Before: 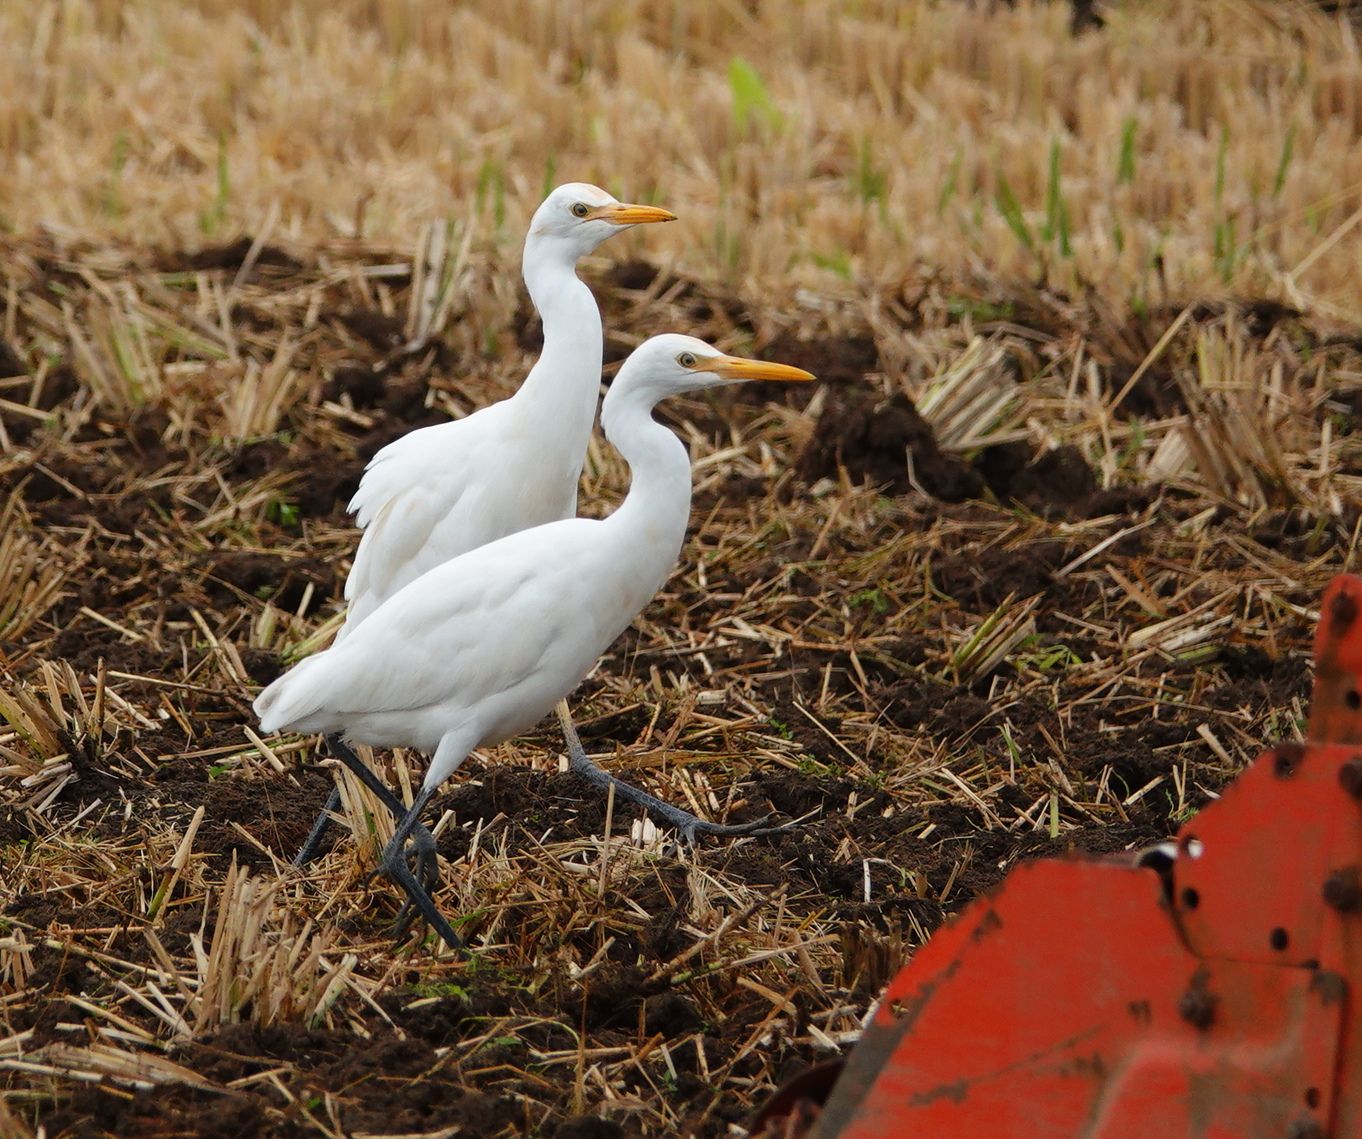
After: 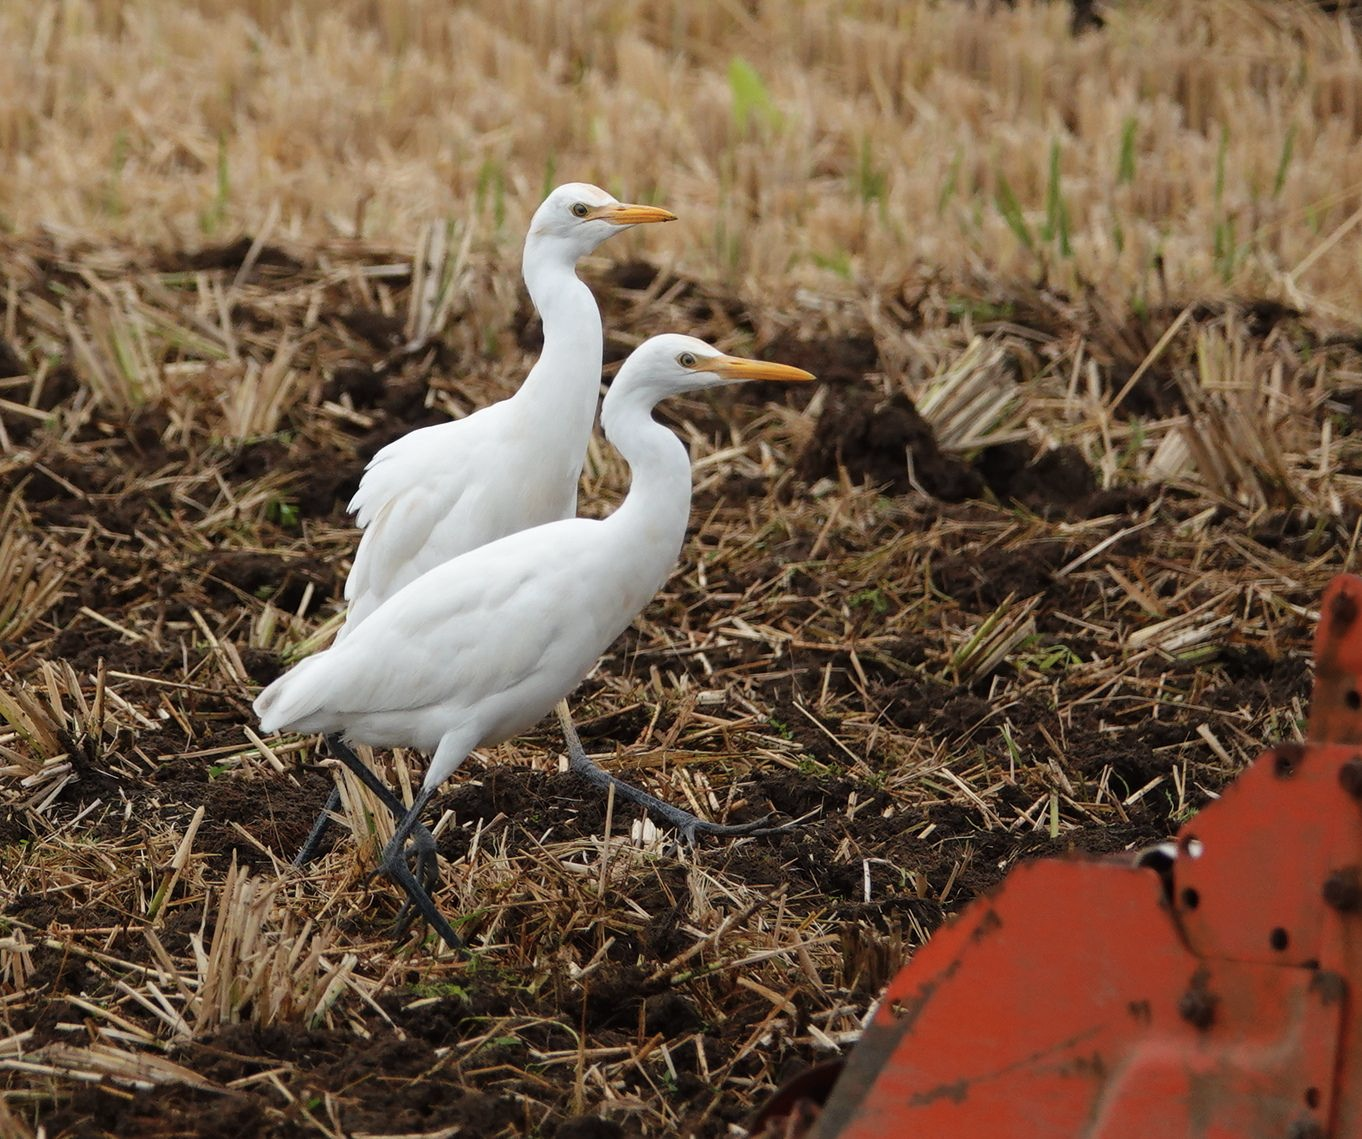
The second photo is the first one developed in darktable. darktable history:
contrast brightness saturation: saturation -0.171
